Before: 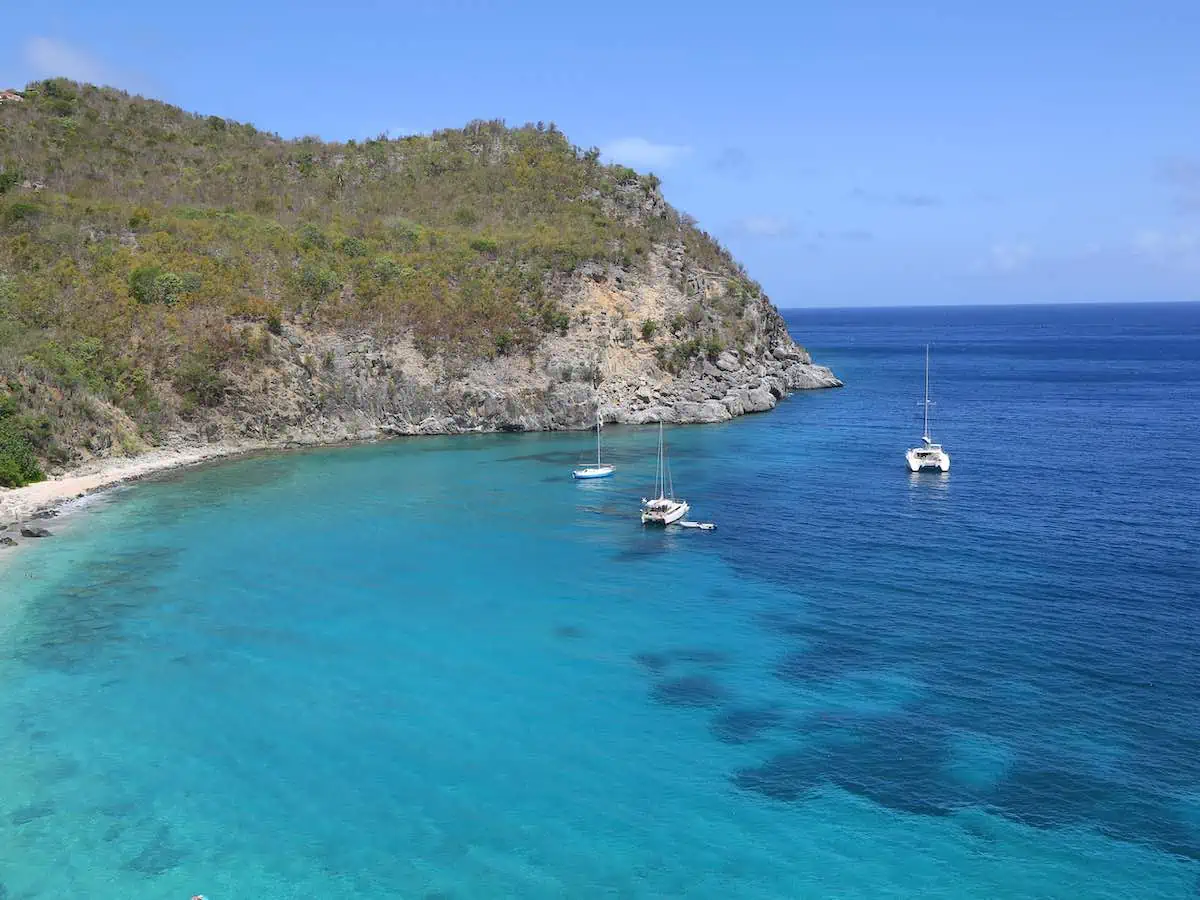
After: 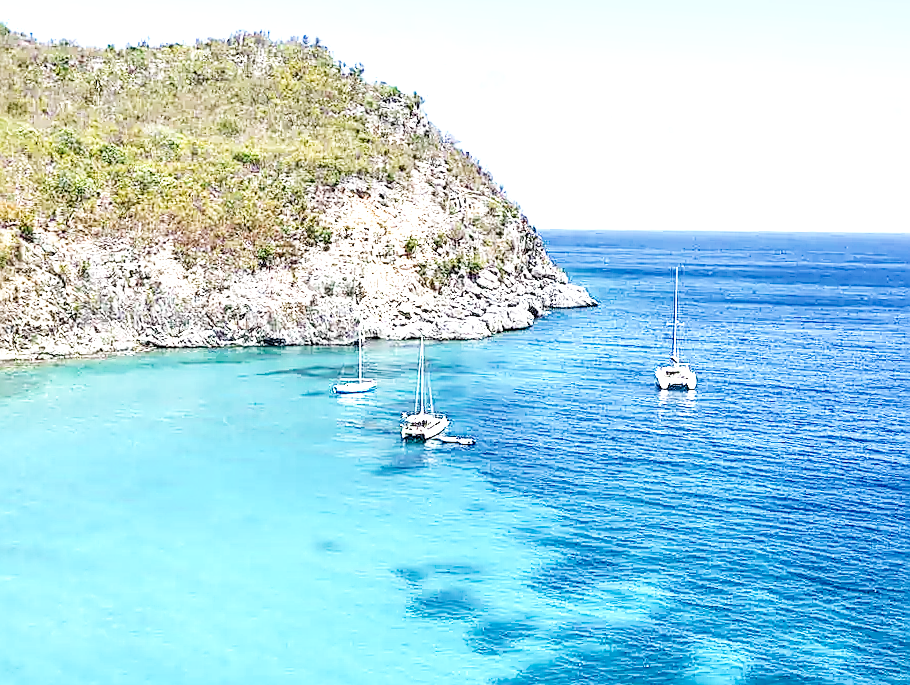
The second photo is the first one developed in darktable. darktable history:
local contrast: highlights 60%, shadows 60%, detail 160%
velvia: on, module defaults
sharpen: amount 1
rotate and perspective: rotation 0.679°, lens shift (horizontal) 0.136, crop left 0.009, crop right 0.991, crop top 0.078, crop bottom 0.95
crop: left 23.095%, top 5.827%, bottom 11.854%
exposure: black level correction -0.005, exposure 0.622 EV, compensate highlight preservation false
base curve: curves: ch0 [(0, 0.003) (0.001, 0.002) (0.006, 0.004) (0.02, 0.022) (0.048, 0.086) (0.094, 0.234) (0.162, 0.431) (0.258, 0.629) (0.385, 0.8) (0.548, 0.918) (0.751, 0.988) (1, 1)], preserve colors none
